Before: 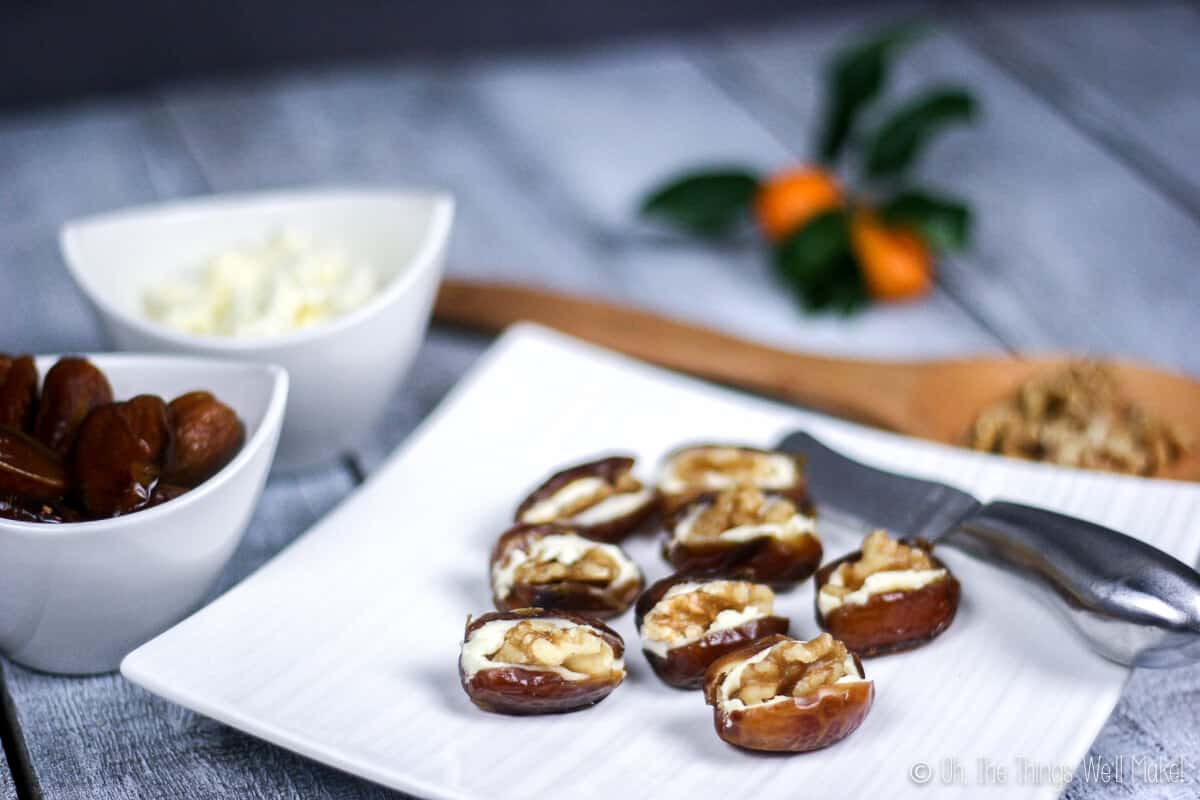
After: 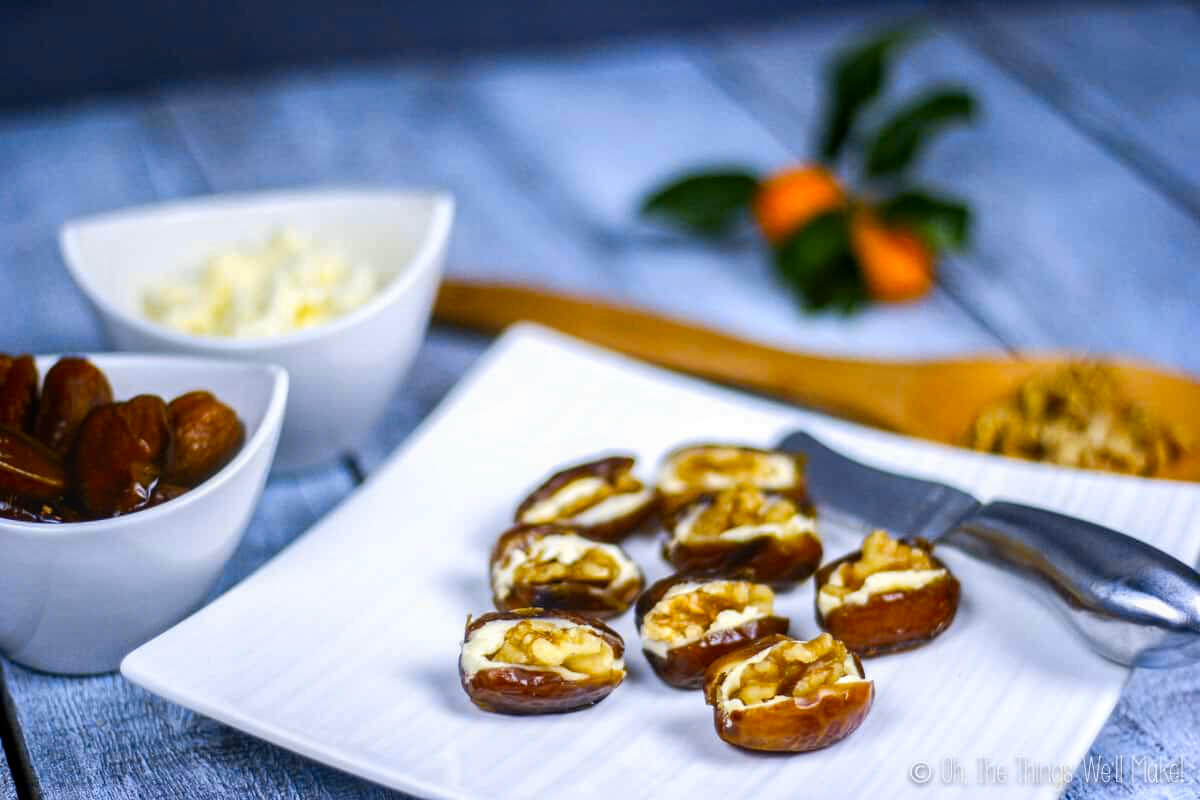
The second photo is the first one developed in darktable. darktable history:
exposure: black level correction 0.001, compensate highlight preservation false
color contrast: green-magenta contrast 1.12, blue-yellow contrast 1.95, unbound 0
local contrast: detail 115%
